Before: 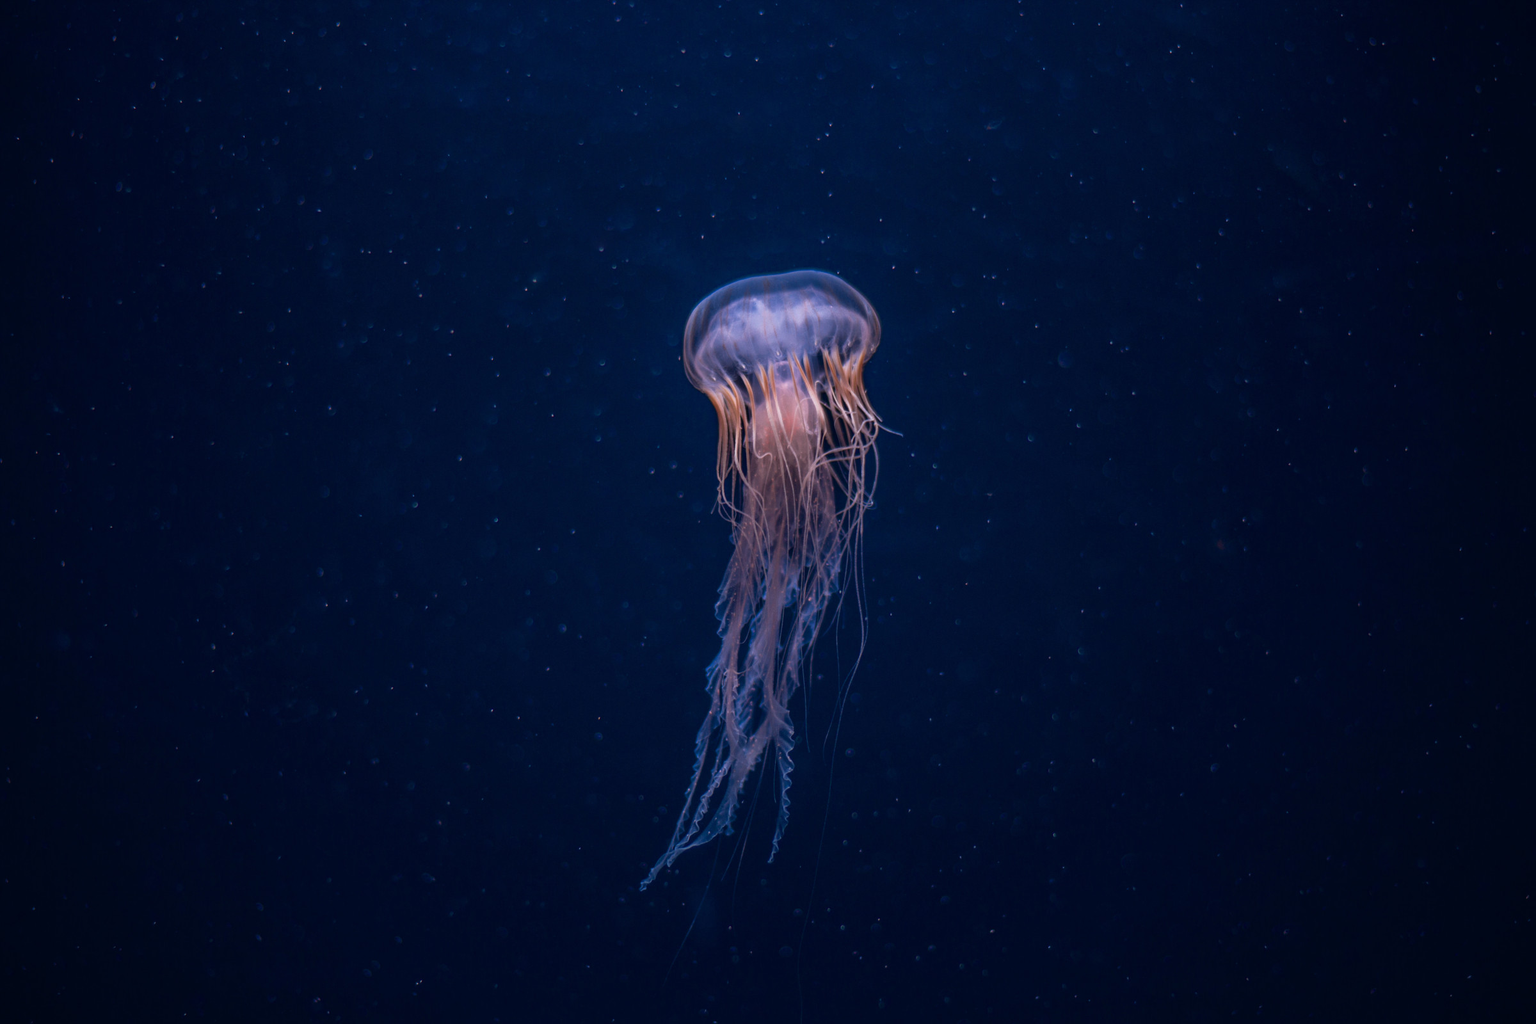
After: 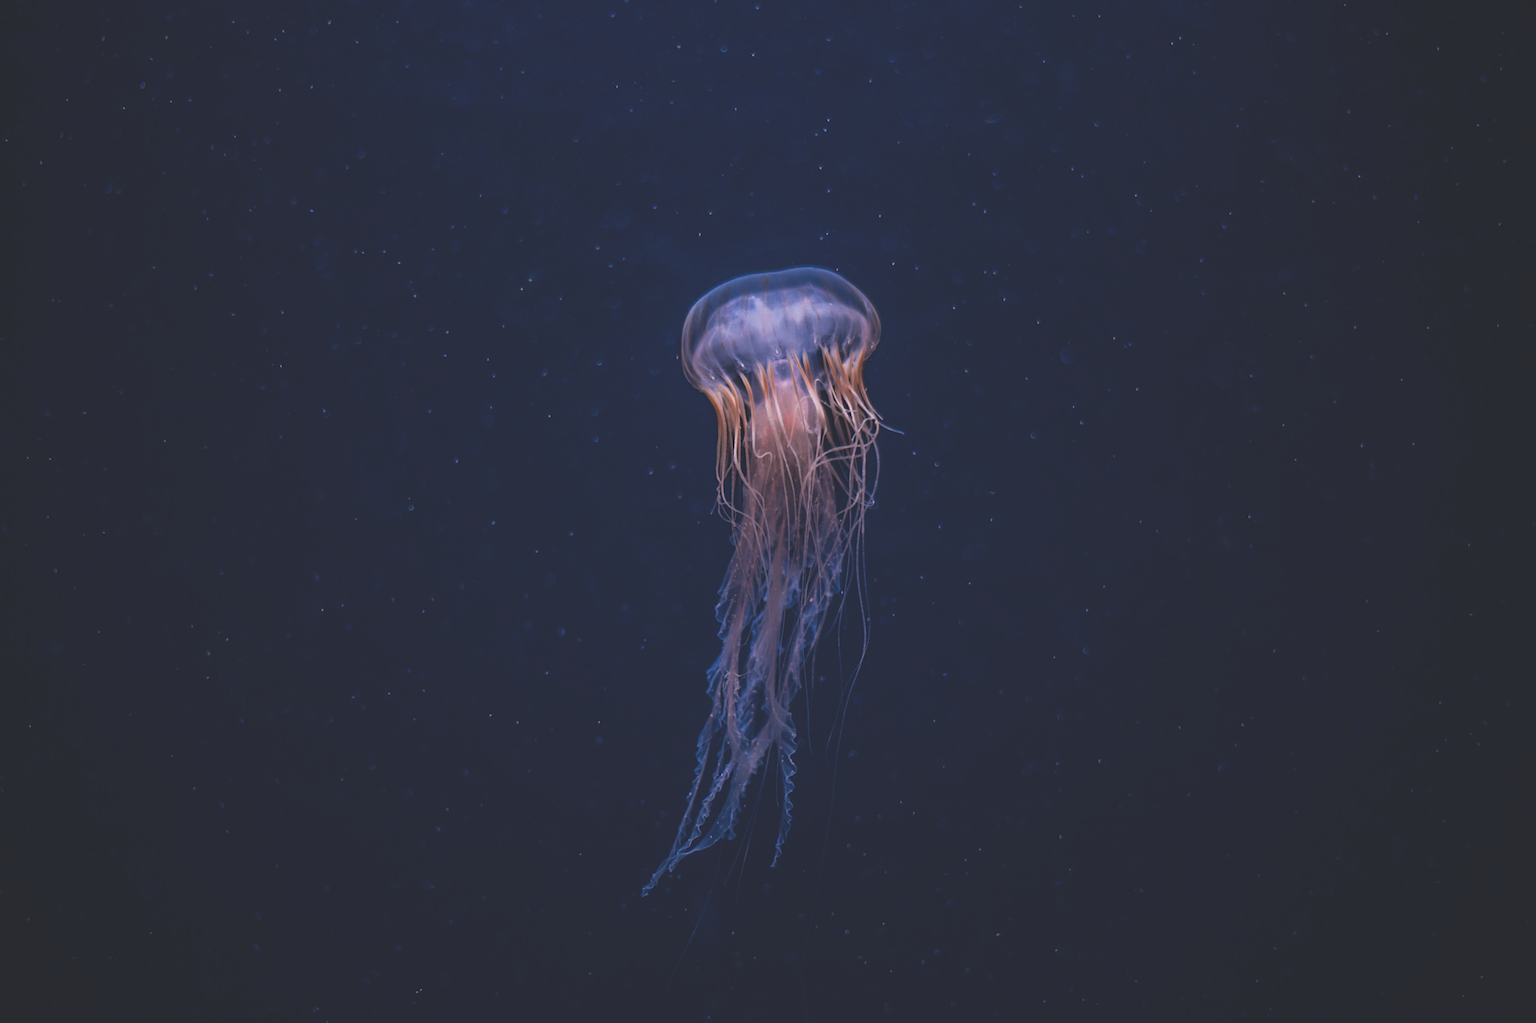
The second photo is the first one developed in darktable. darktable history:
exposure: black level correction -0.025, exposure -0.117 EV, compensate highlight preservation false
sharpen: amount 0.2
rotate and perspective: rotation -0.45°, automatic cropping original format, crop left 0.008, crop right 0.992, crop top 0.012, crop bottom 0.988
